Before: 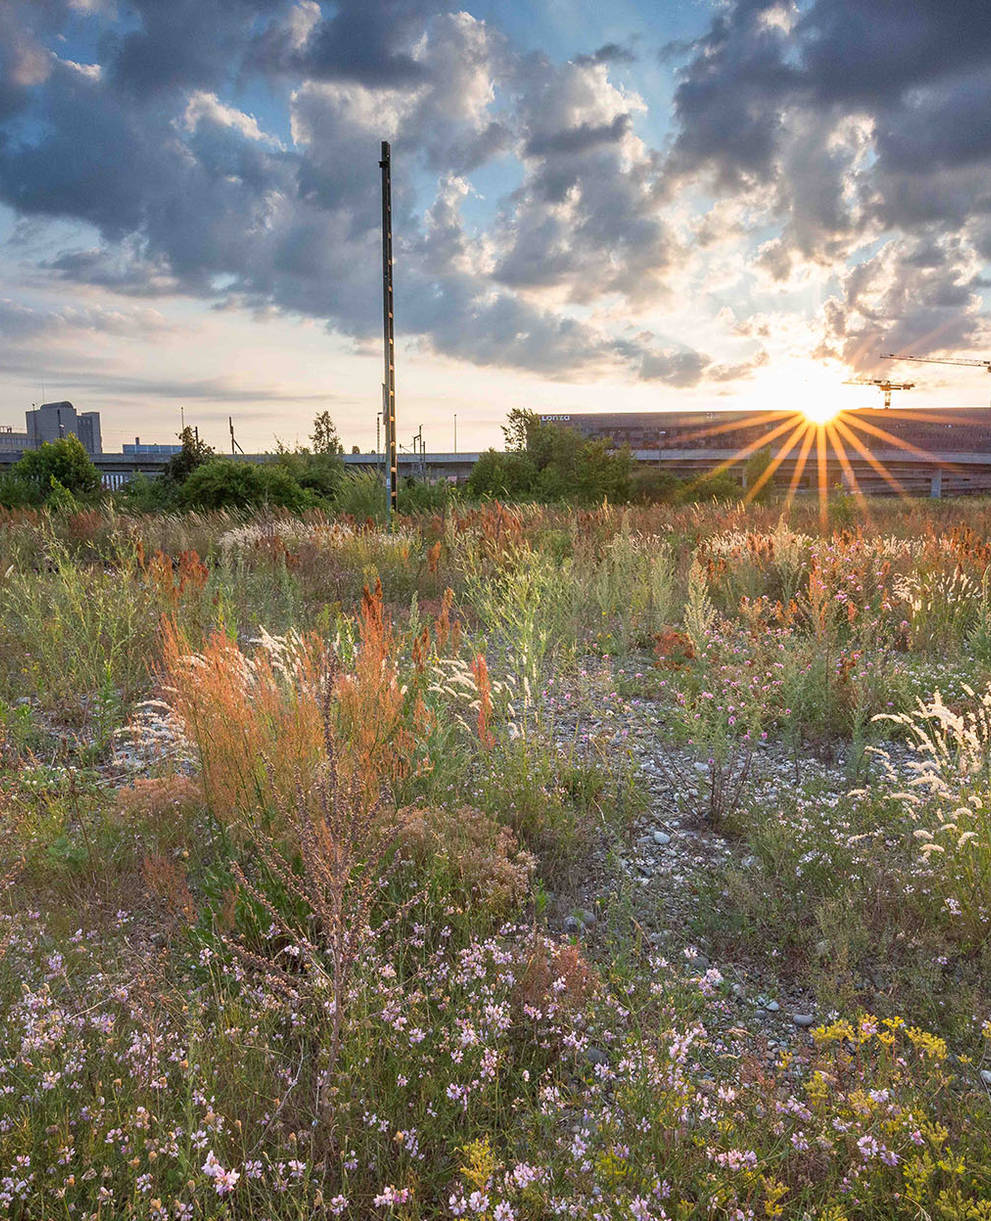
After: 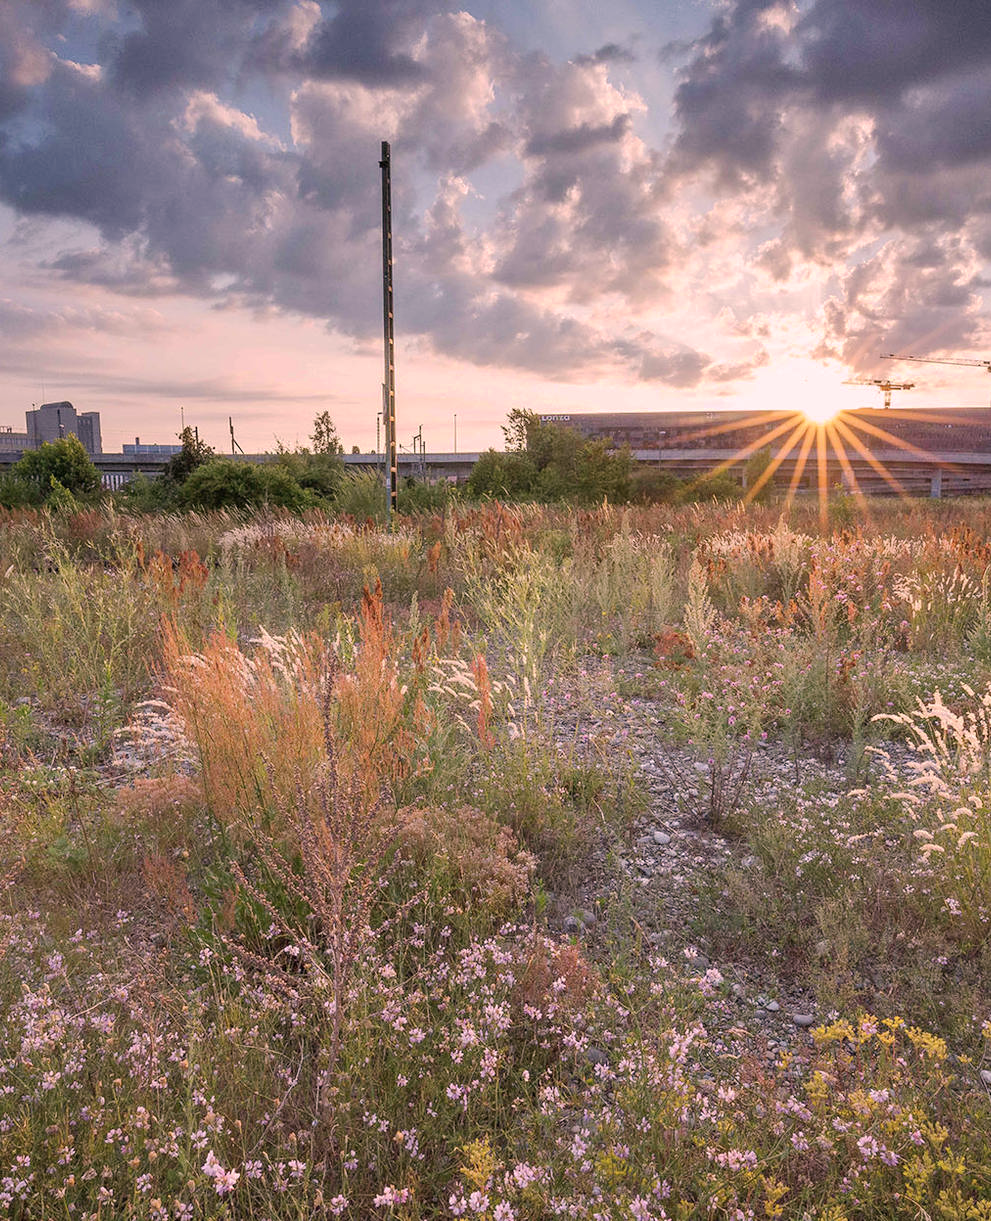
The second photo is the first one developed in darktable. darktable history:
color correction: highlights a* 14.6, highlights b* 4.71
base curve: curves: ch0 [(0, 0) (0.235, 0.266) (0.503, 0.496) (0.786, 0.72) (1, 1)], preserve colors none
contrast brightness saturation: saturation -0.156
